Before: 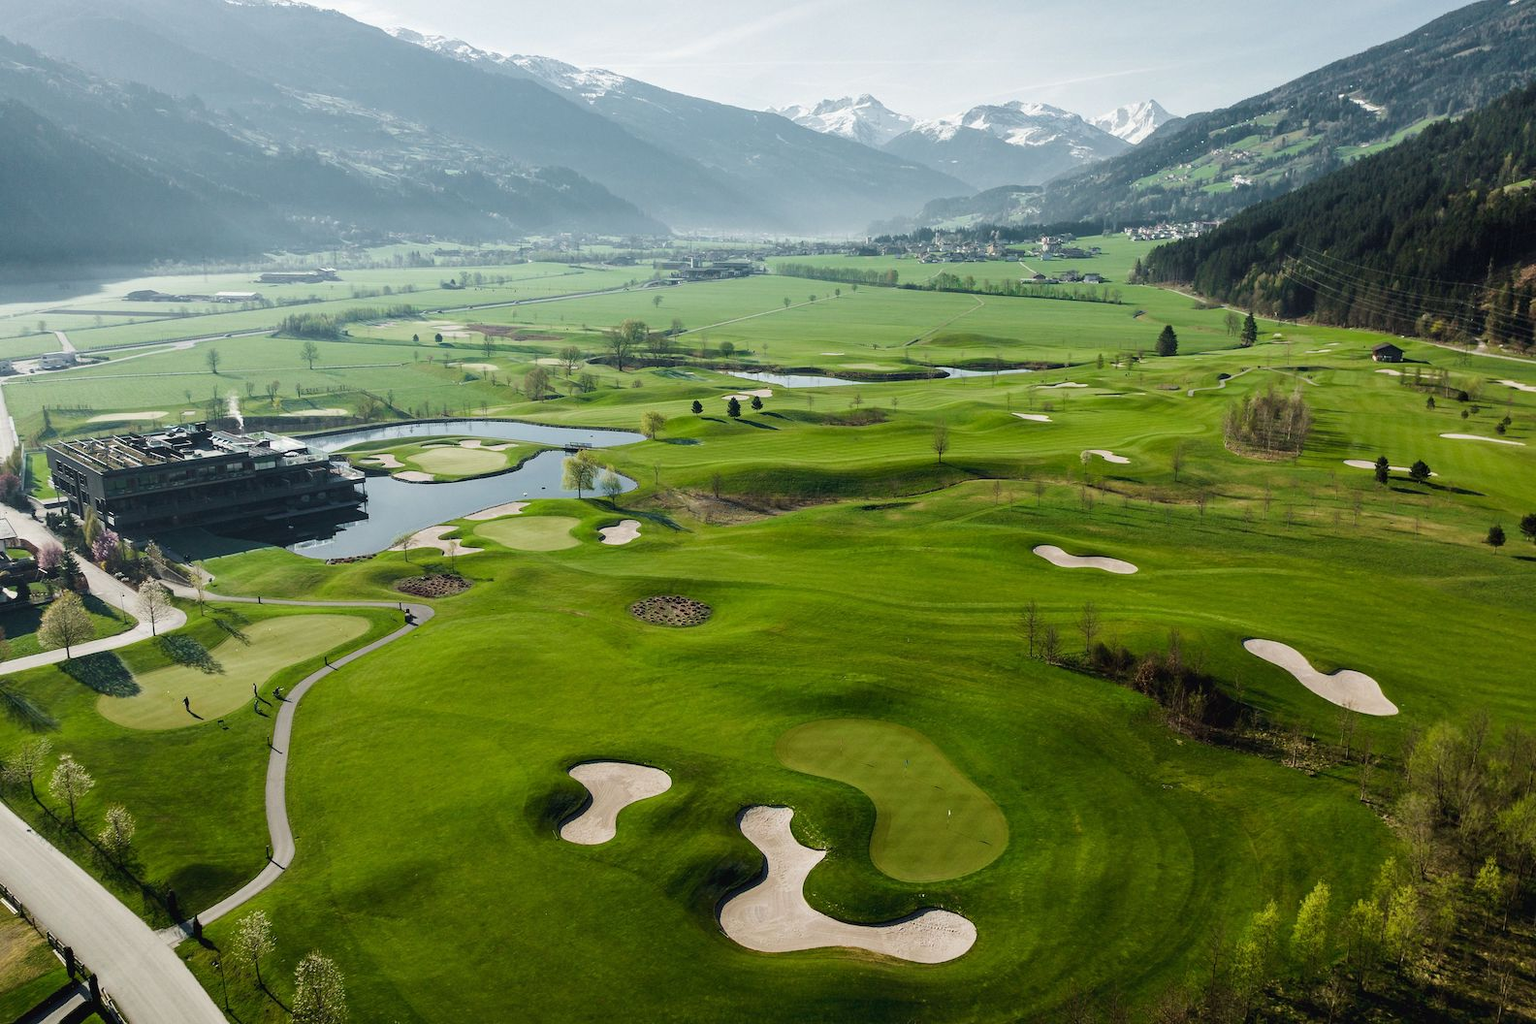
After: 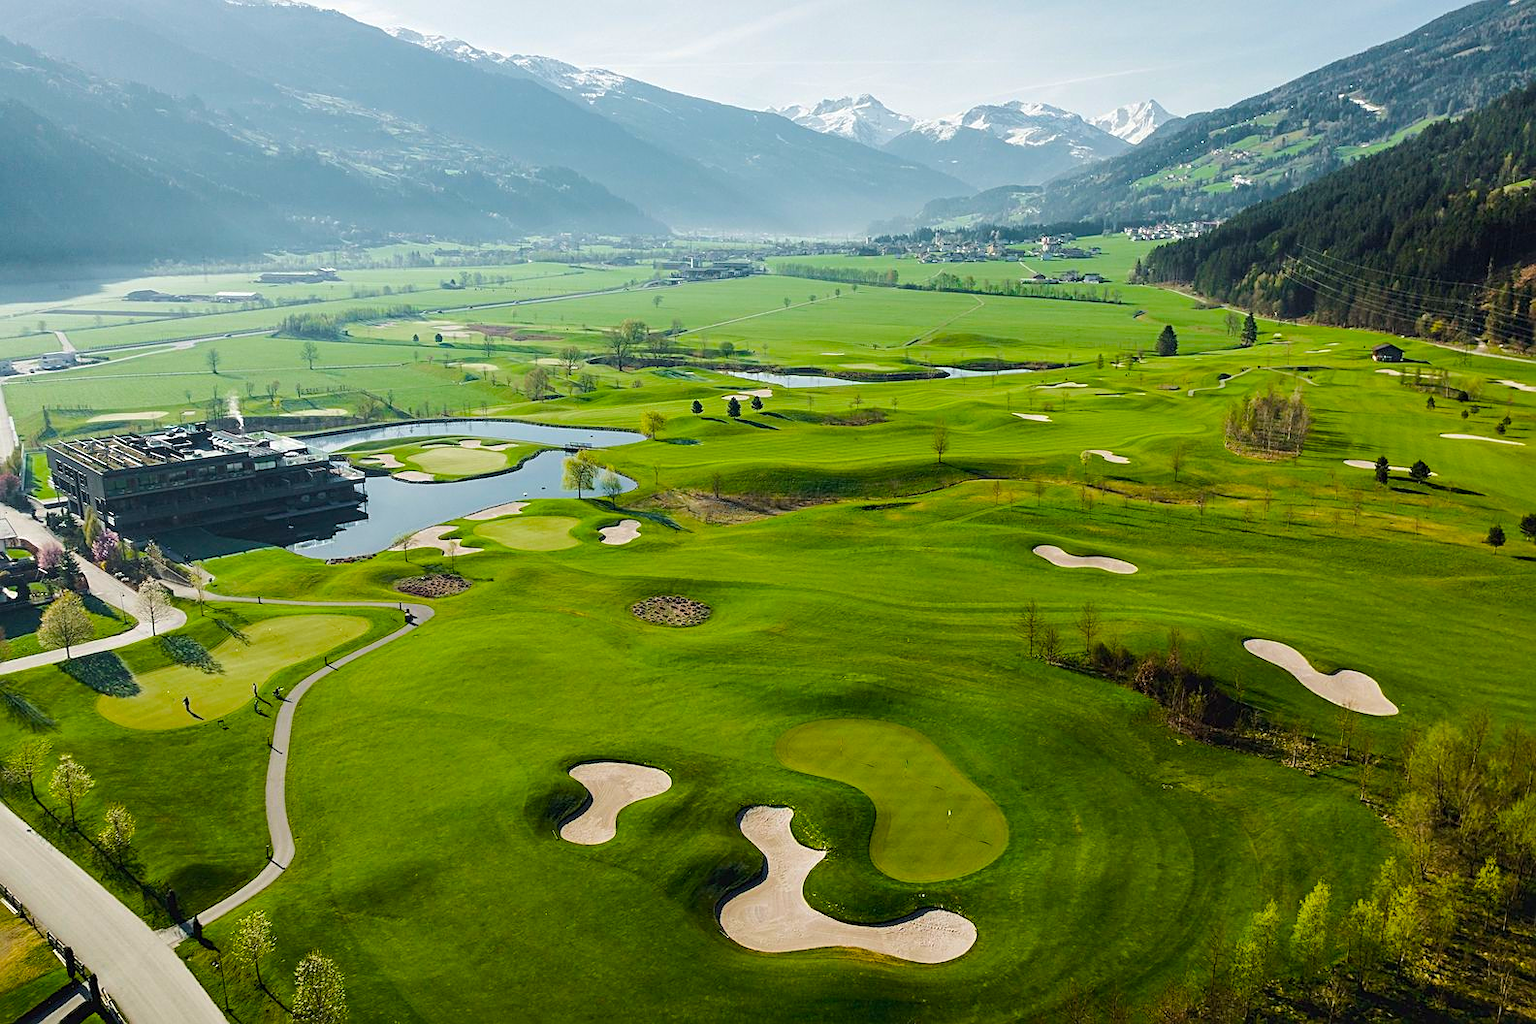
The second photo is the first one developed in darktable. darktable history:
color balance rgb: linear chroma grading › shadows -7.678%, linear chroma grading › global chroma 9.758%, perceptual saturation grading › global saturation 29.695%, perceptual brilliance grading › mid-tones 9.528%, perceptual brilliance grading › shadows 15.507%, global vibrance 9.279%
sharpen: on, module defaults
